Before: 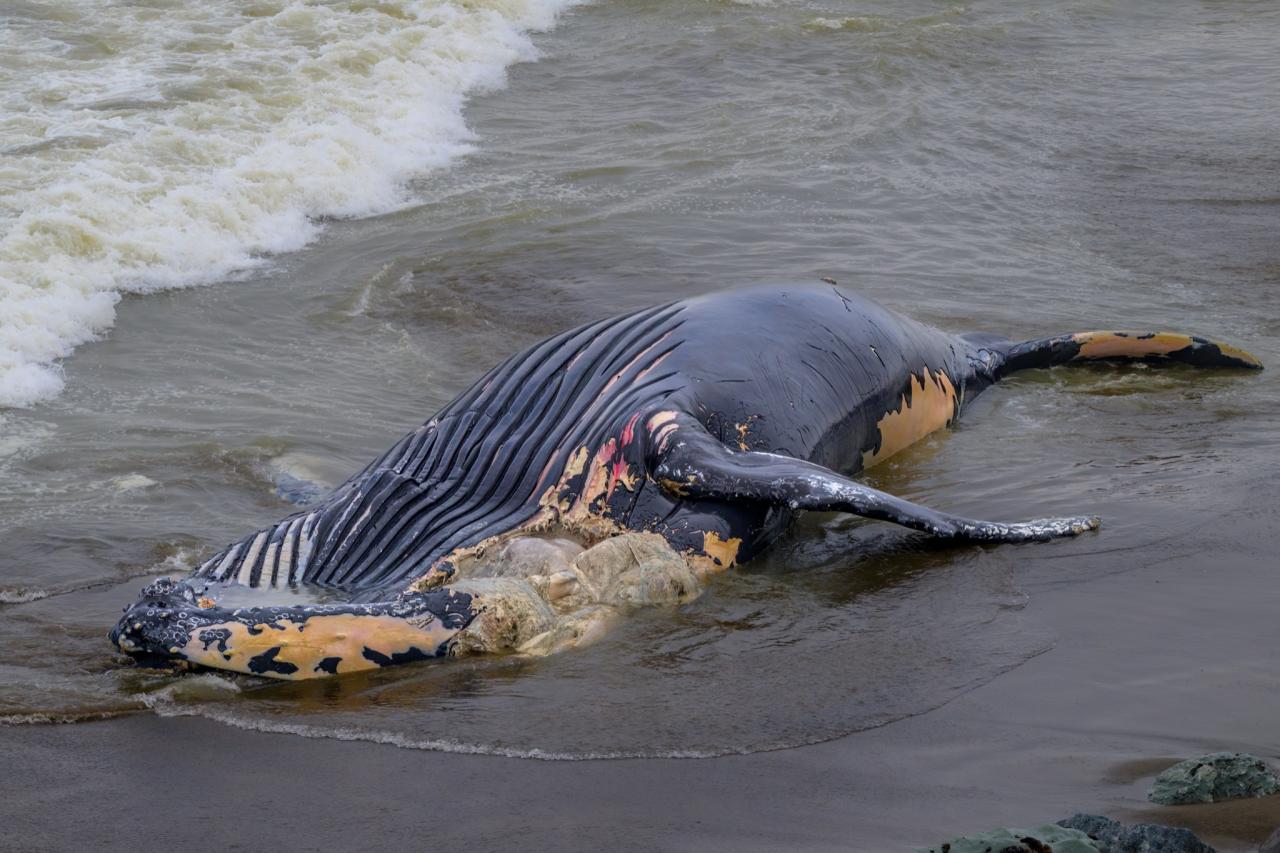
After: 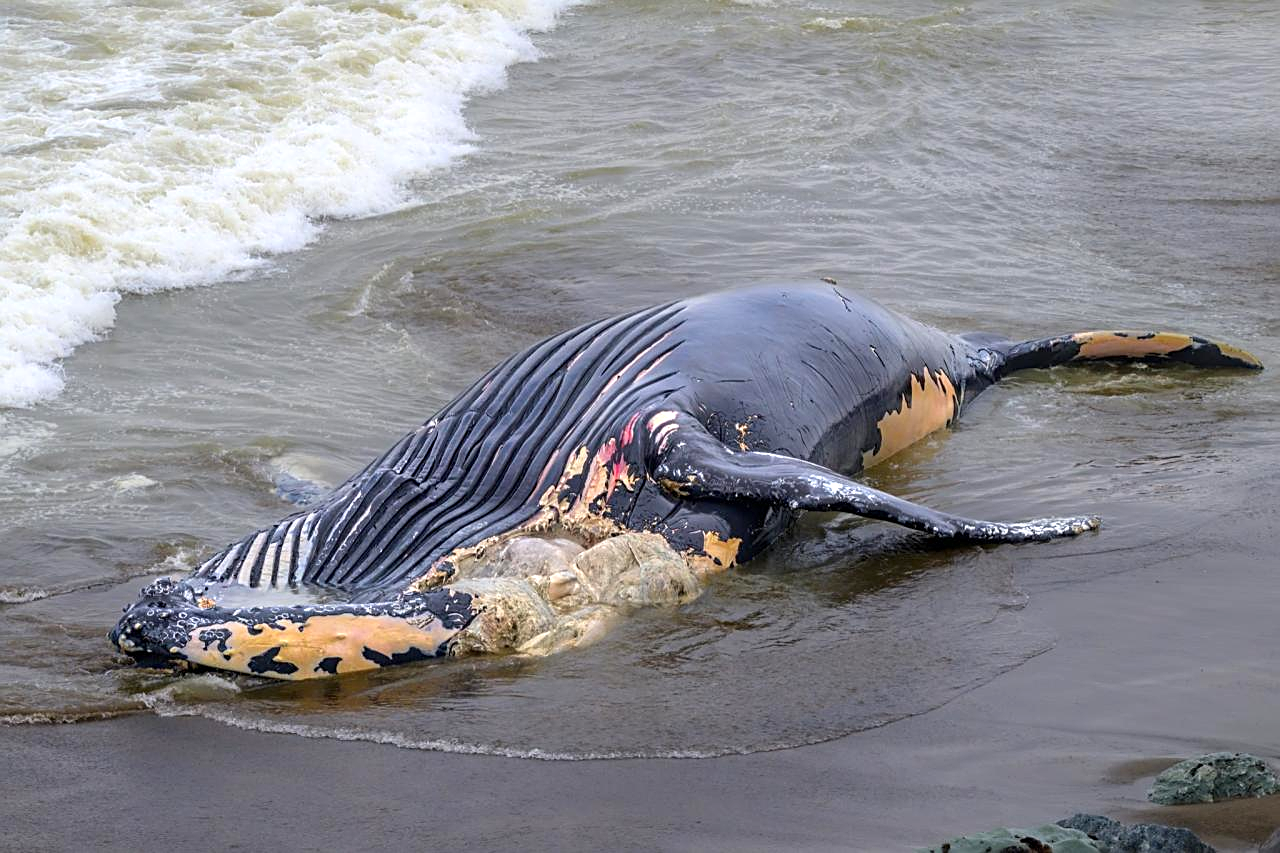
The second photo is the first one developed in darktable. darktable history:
tone equalizer: on, module defaults
sharpen: on, module defaults
exposure: exposure 0.671 EV, compensate exposure bias true, compensate highlight preservation false
